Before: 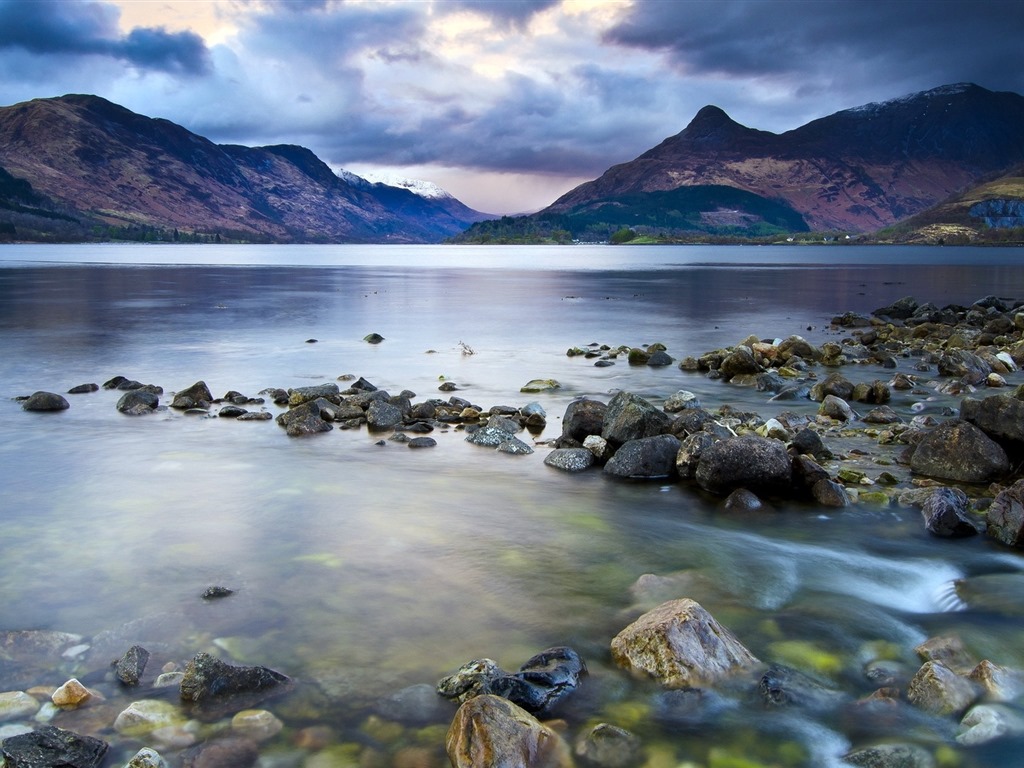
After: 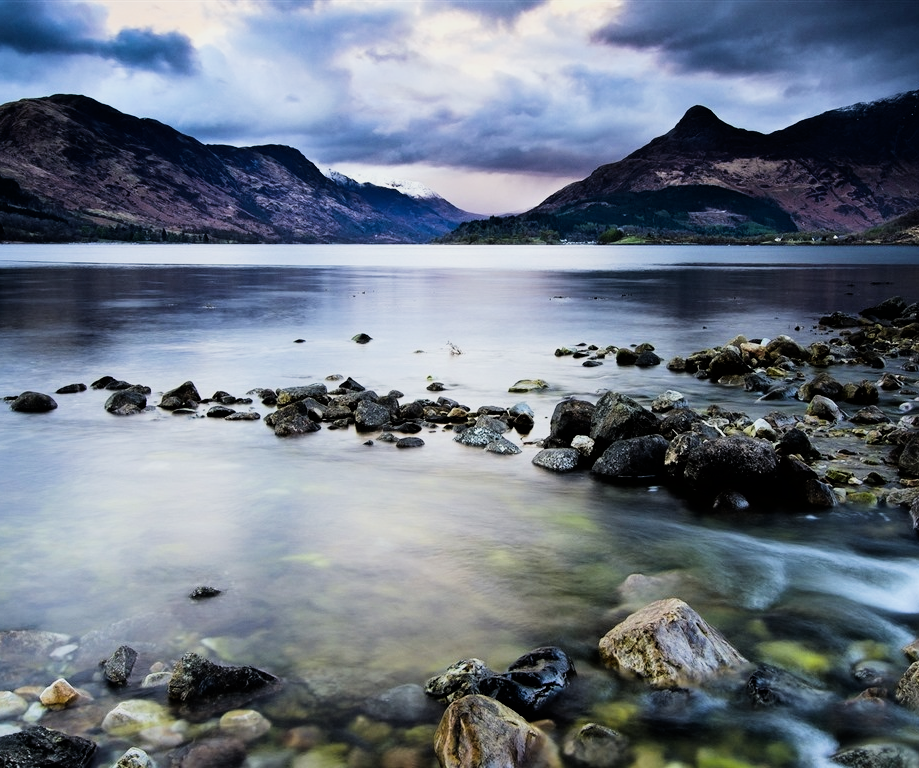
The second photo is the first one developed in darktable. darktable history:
crop and rotate: left 1.241%, right 8.927%
filmic rgb: black relative exposure -5.03 EV, white relative exposure 3.55 EV, hardness 3.18, contrast 1.512, highlights saturation mix -49.14%
